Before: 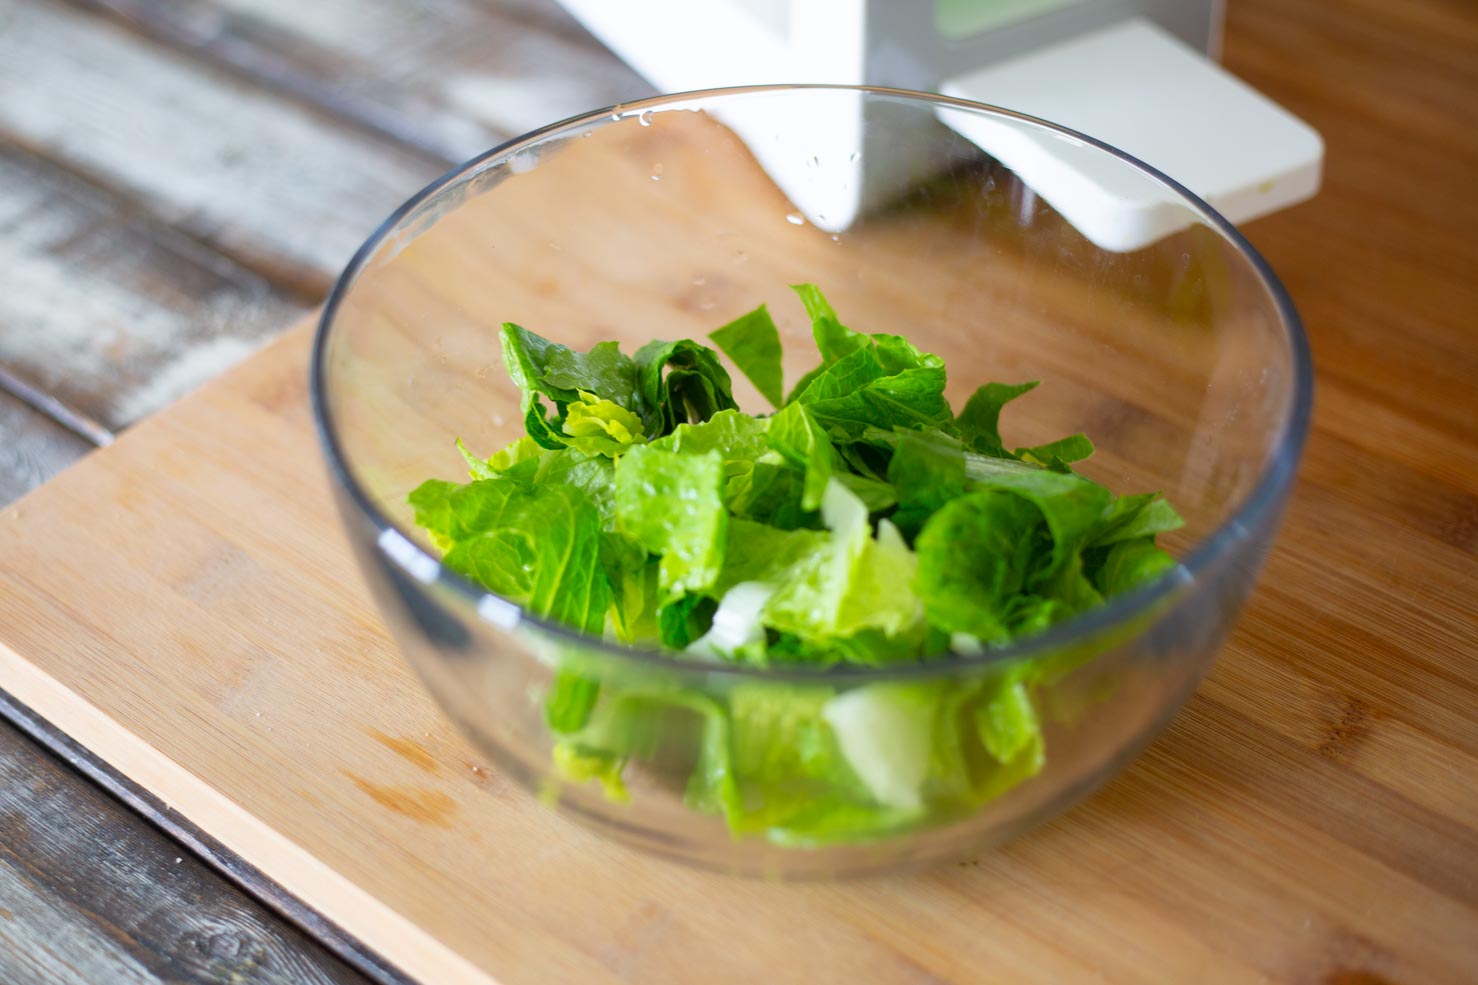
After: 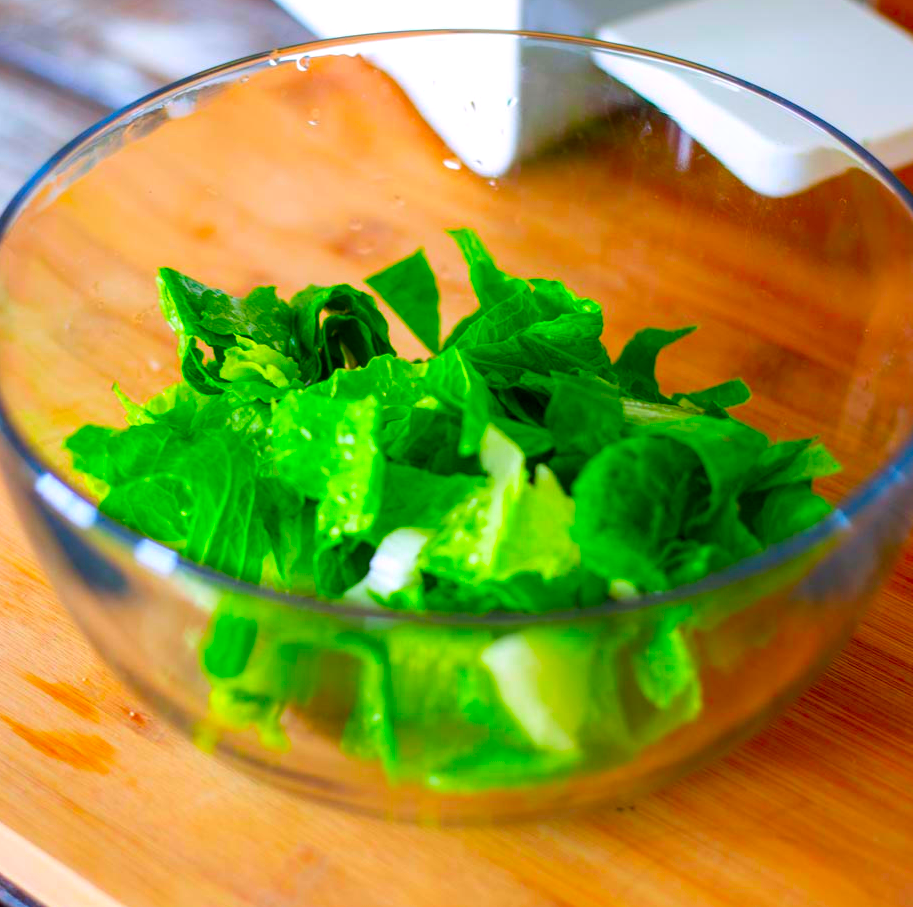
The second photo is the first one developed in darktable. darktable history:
crop and rotate: left 23.313%, top 5.623%, right 14.904%, bottom 2.286%
color correction: highlights a* 1.69, highlights b* -1.79, saturation 2.43
local contrast: on, module defaults
